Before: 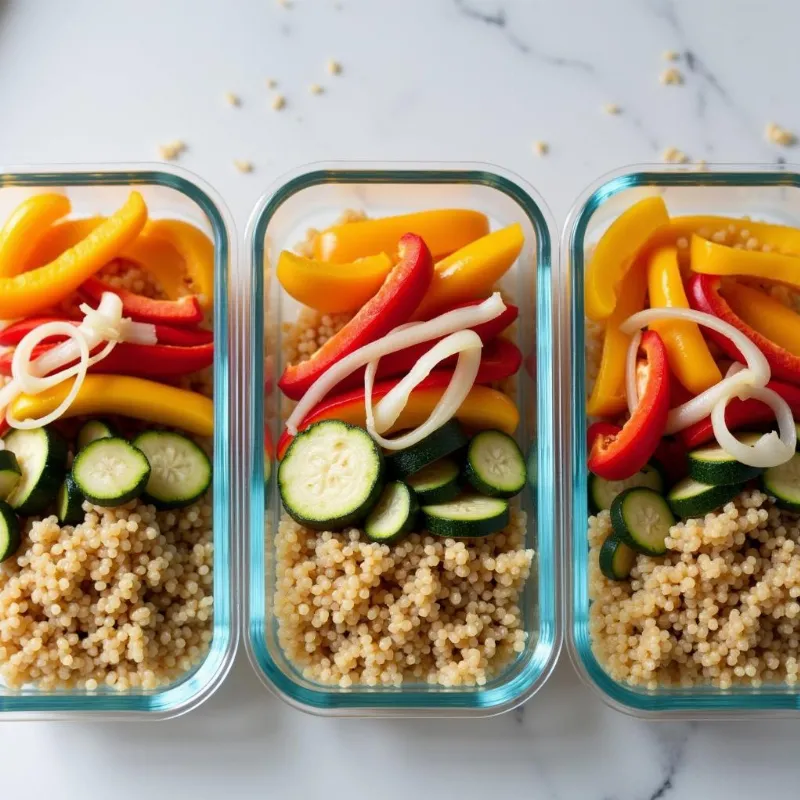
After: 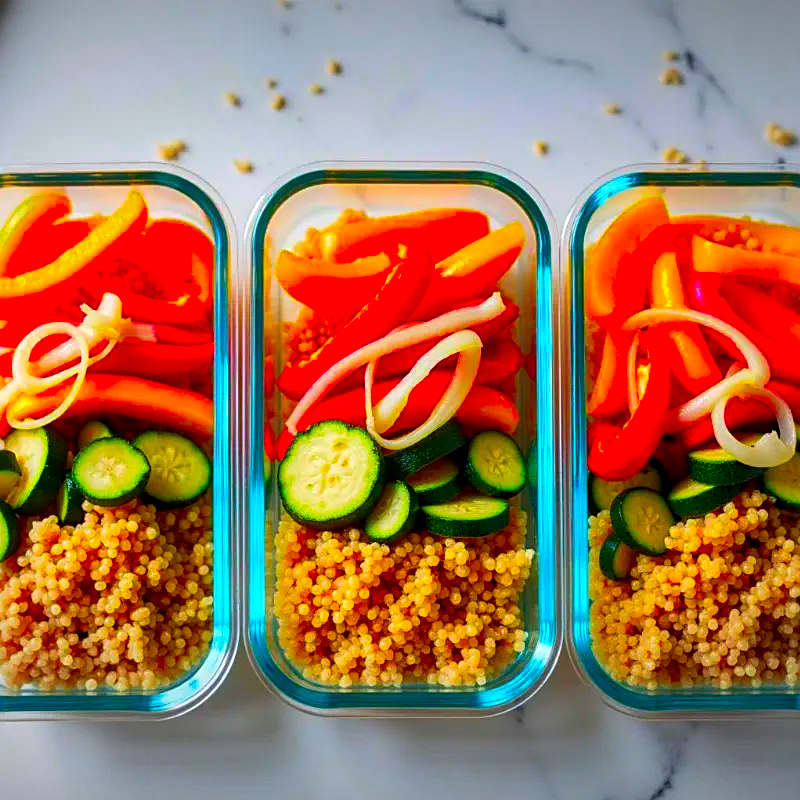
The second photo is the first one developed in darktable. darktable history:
sharpen: on, module defaults
shadows and highlights: low approximation 0.01, soften with gaussian
color correction: highlights b* 0.037, saturation 2.98
vignetting: fall-off start 99.01%, fall-off radius 101.13%, width/height ratio 1.428
exposure: compensate exposure bias true, compensate highlight preservation false
local contrast: detail 130%
